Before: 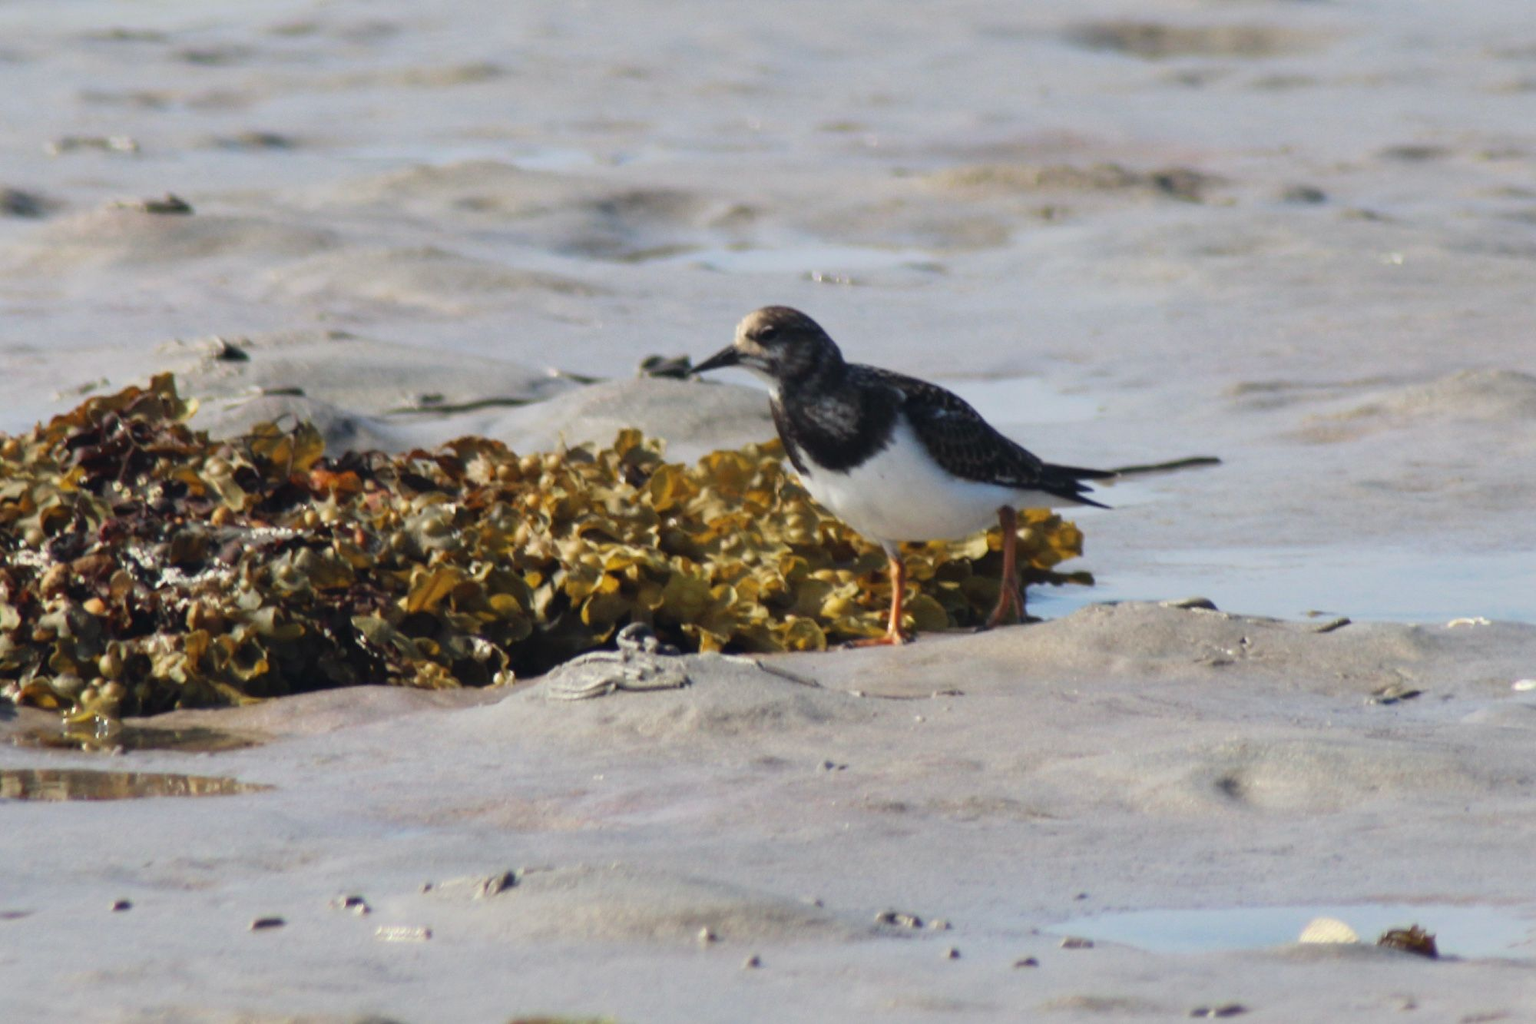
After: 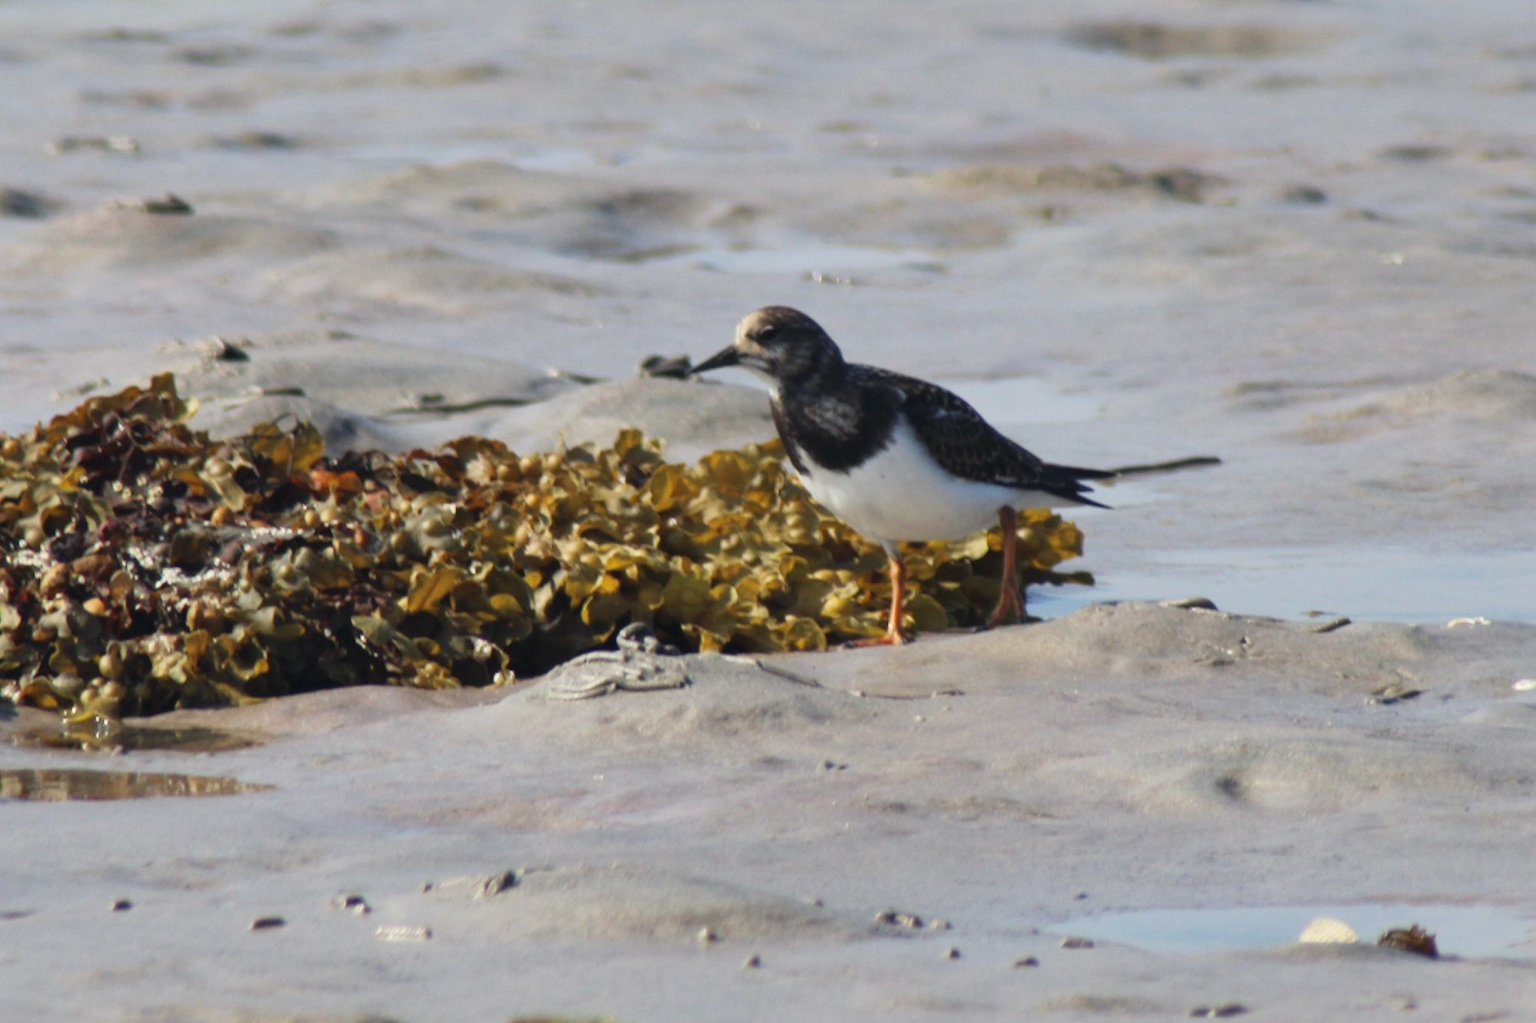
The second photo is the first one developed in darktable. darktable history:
shadows and highlights: shadows 36.49, highlights -27.12, shadows color adjustment 99.13%, highlights color adjustment 0.305%, soften with gaussian
